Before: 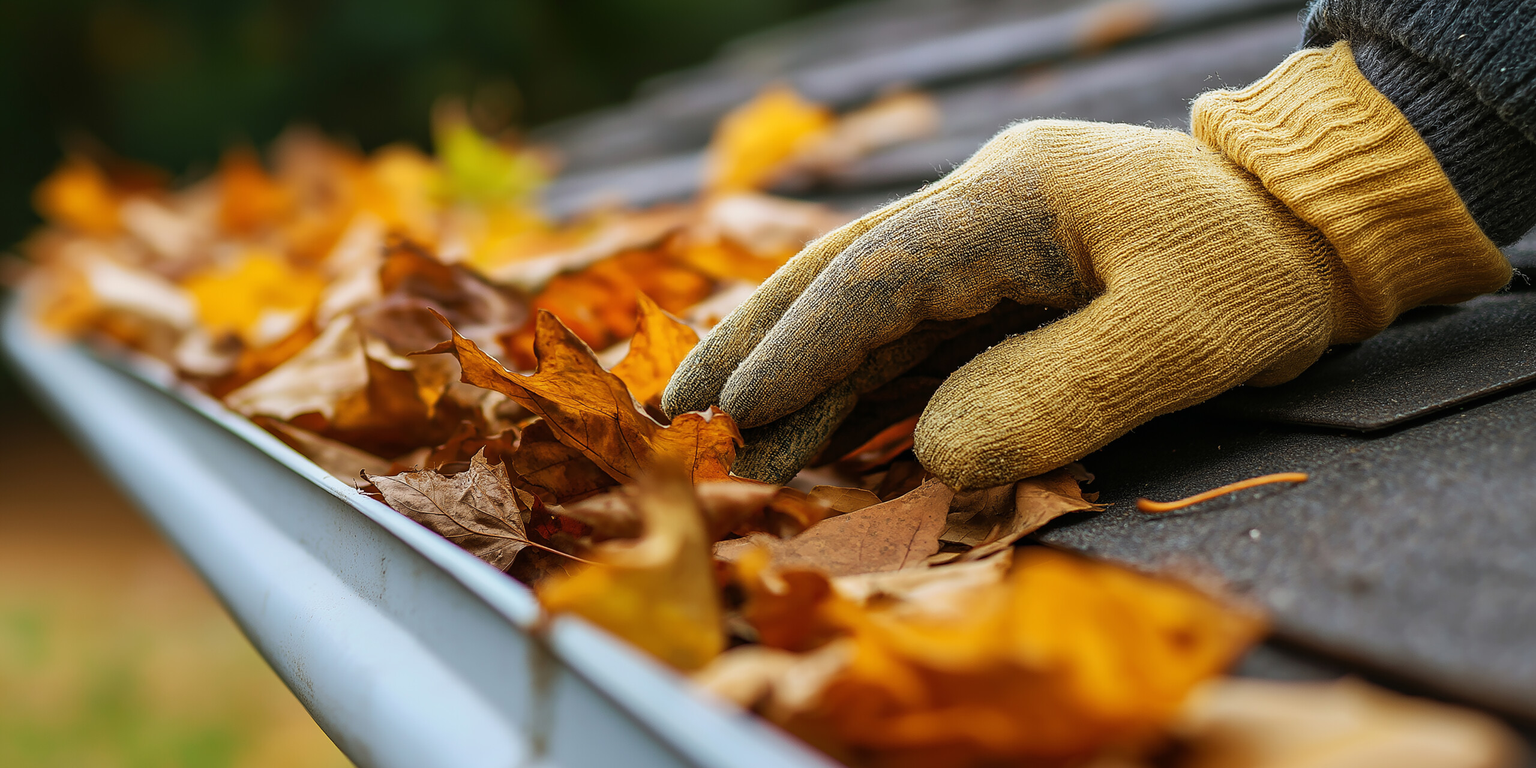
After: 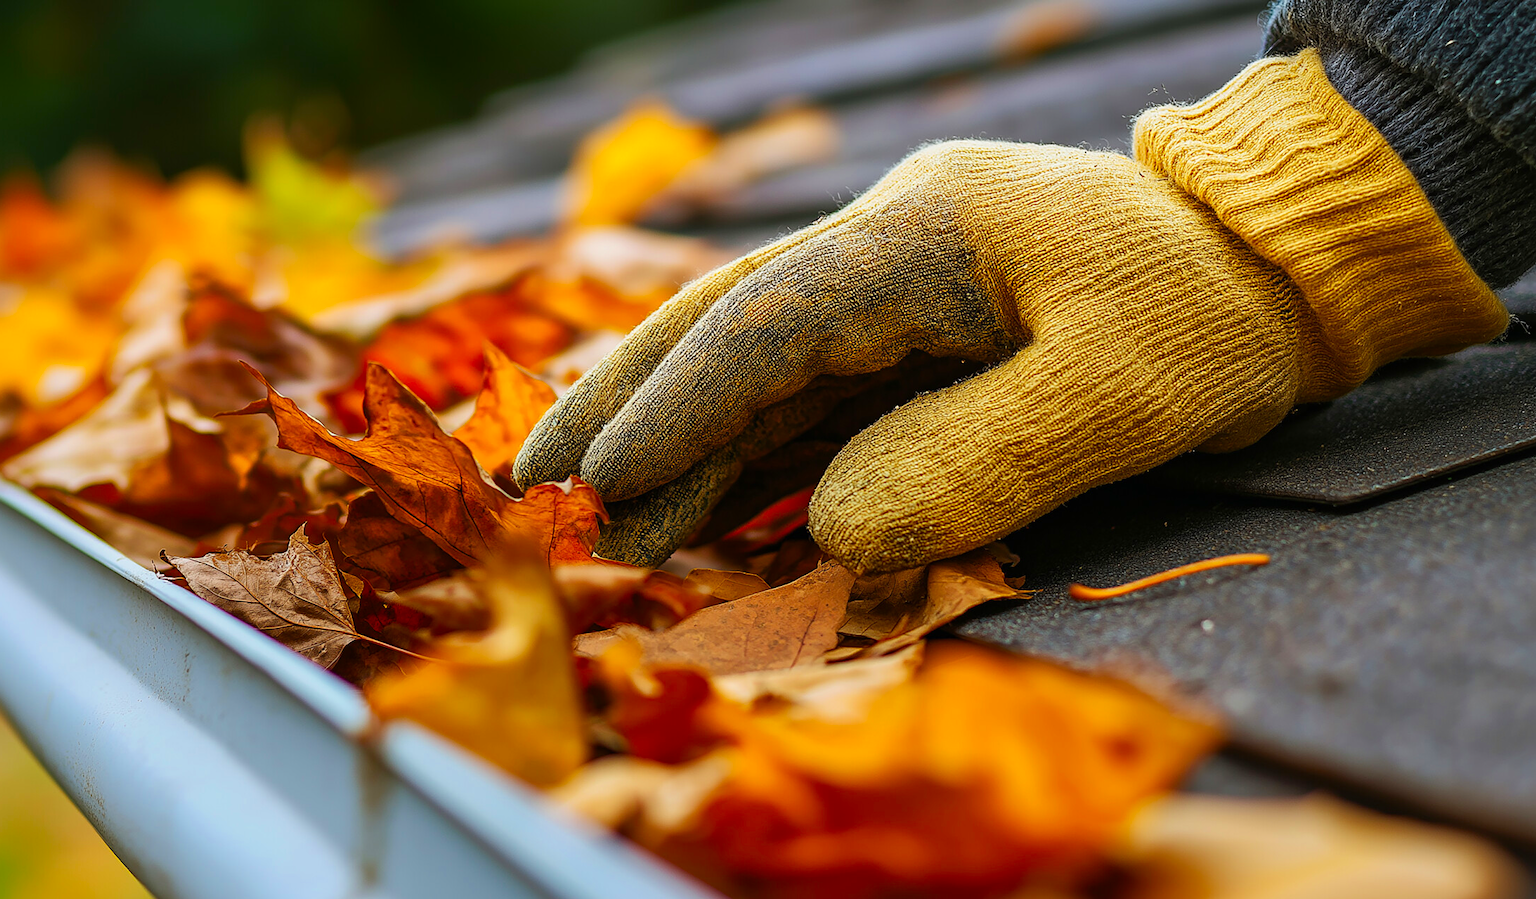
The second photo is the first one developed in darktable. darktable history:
crop and rotate: left 14.584%
color zones: curves: ch0 [(0, 0.613) (0.01, 0.613) (0.245, 0.448) (0.498, 0.529) (0.642, 0.665) (0.879, 0.777) (0.99, 0.613)]; ch1 [(0, 0) (0.143, 0) (0.286, 0) (0.429, 0) (0.571, 0) (0.714, 0) (0.857, 0)], mix -138.01%
